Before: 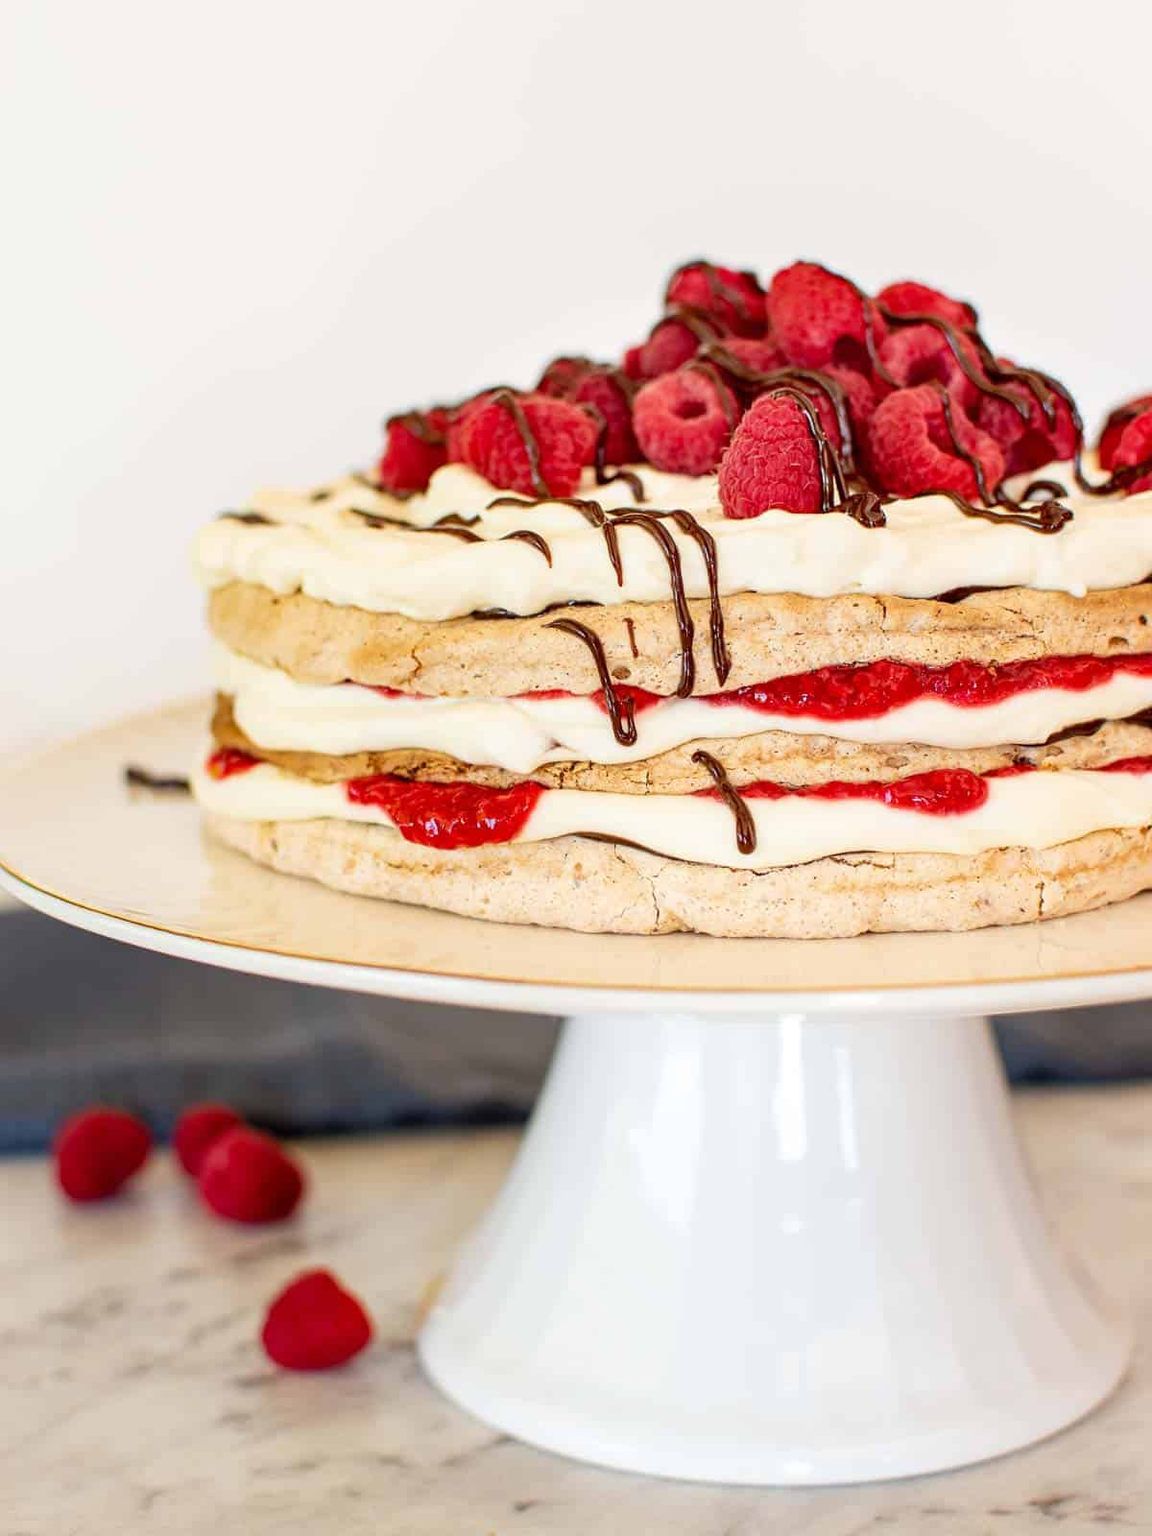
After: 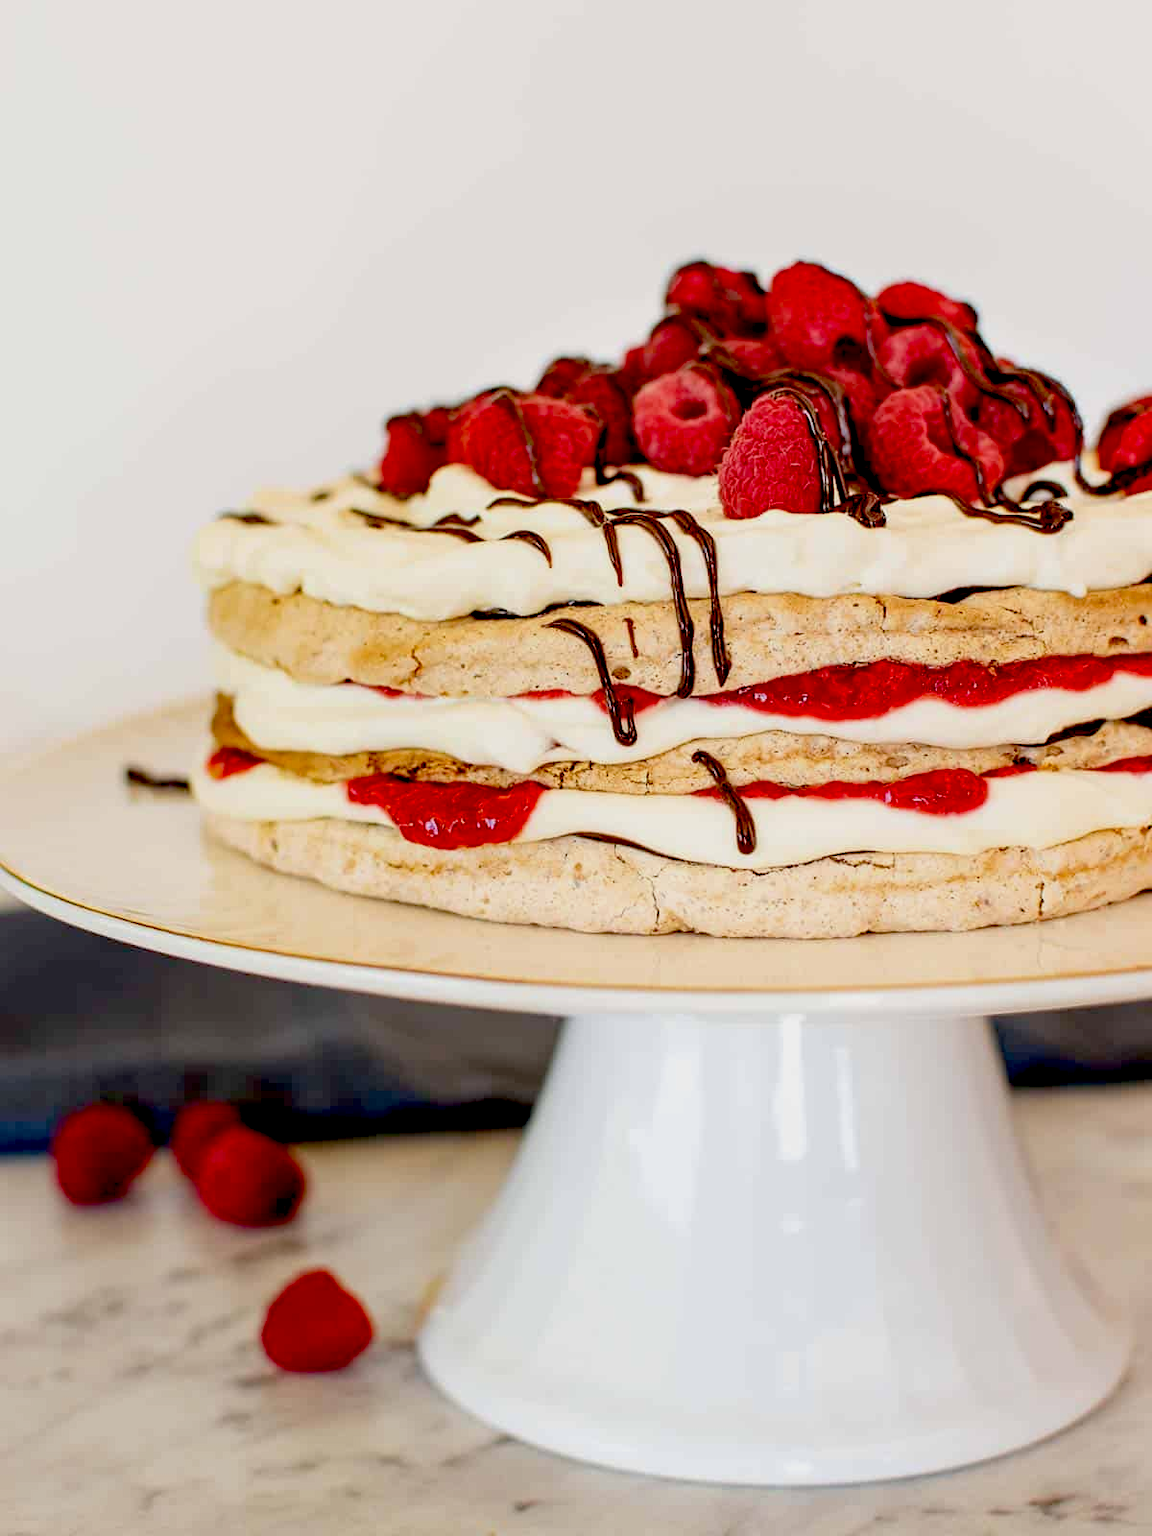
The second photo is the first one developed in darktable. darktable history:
exposure: black level correction 0.046, exposure -0.233 EV, compensate highlight preservation false
